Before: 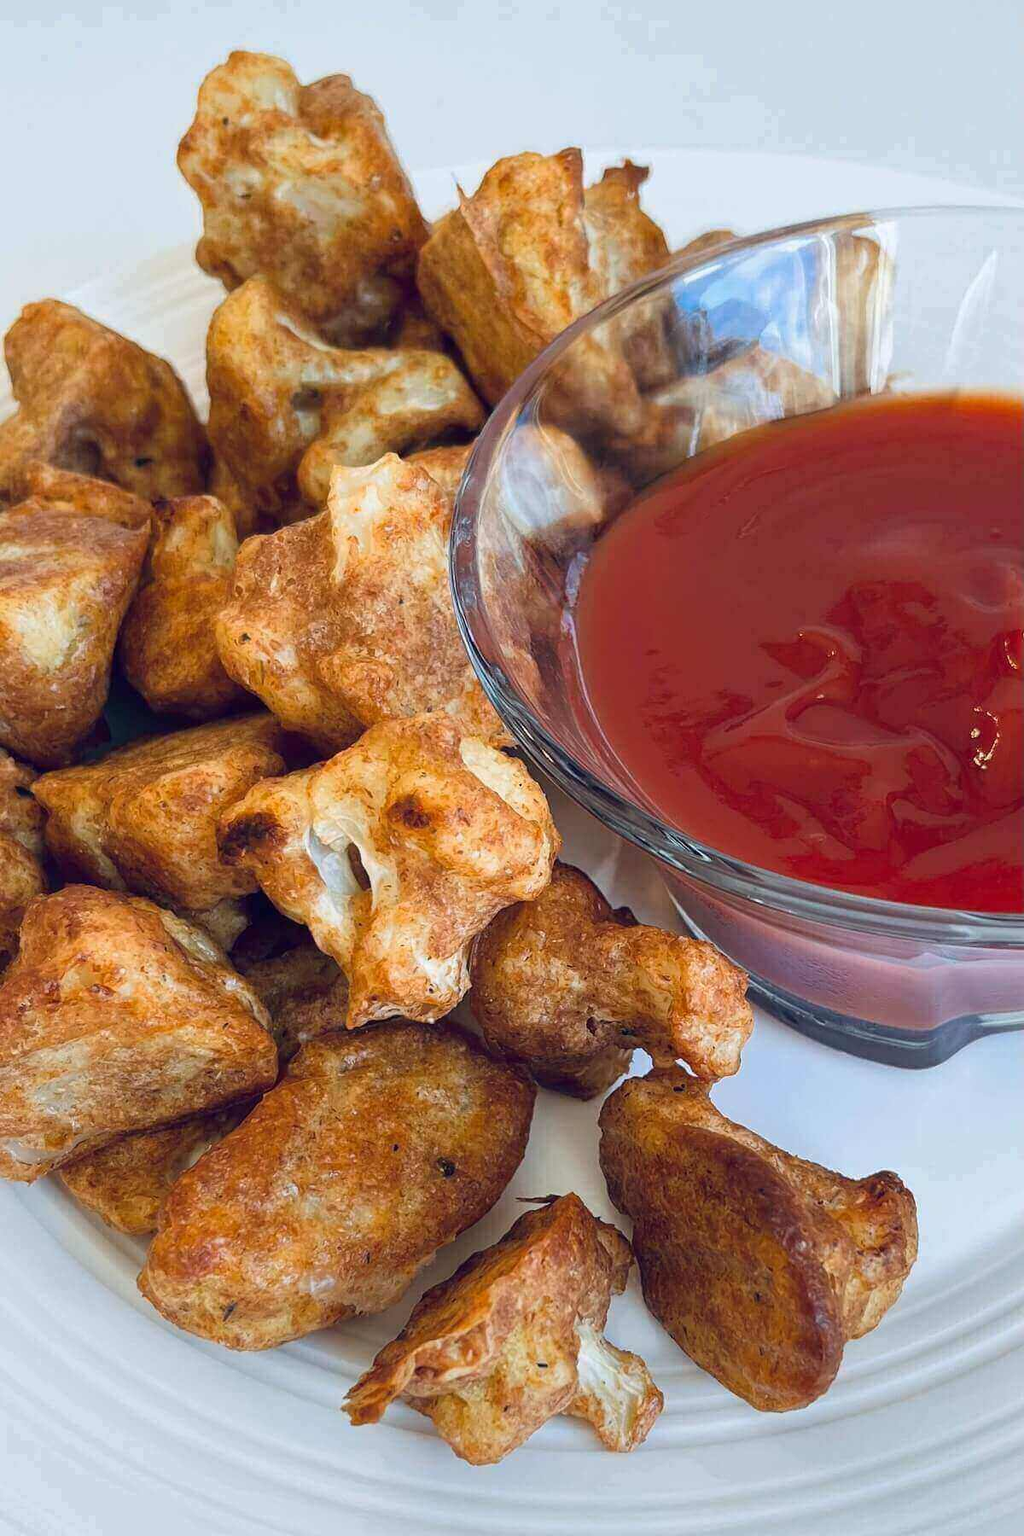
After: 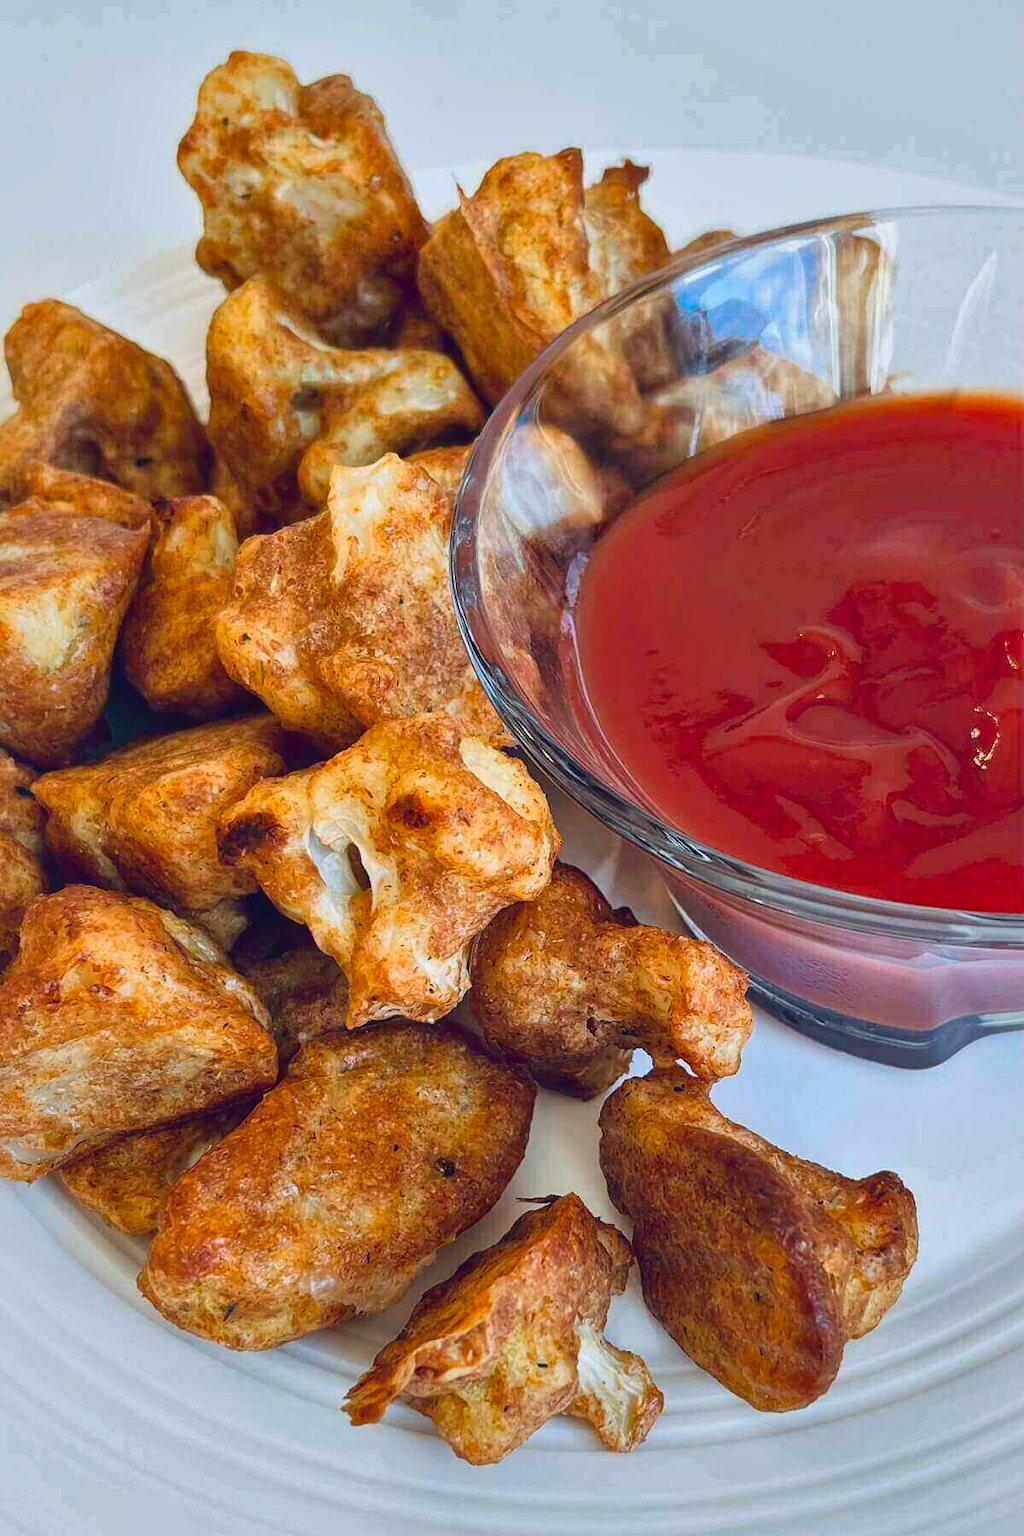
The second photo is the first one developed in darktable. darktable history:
local contrast: mode bilateral grid, contrast 25, coarseness 60, detail 151%, midtone range 0.2
contrast brightness saturation: contrast -0.19, saturation 0.19
